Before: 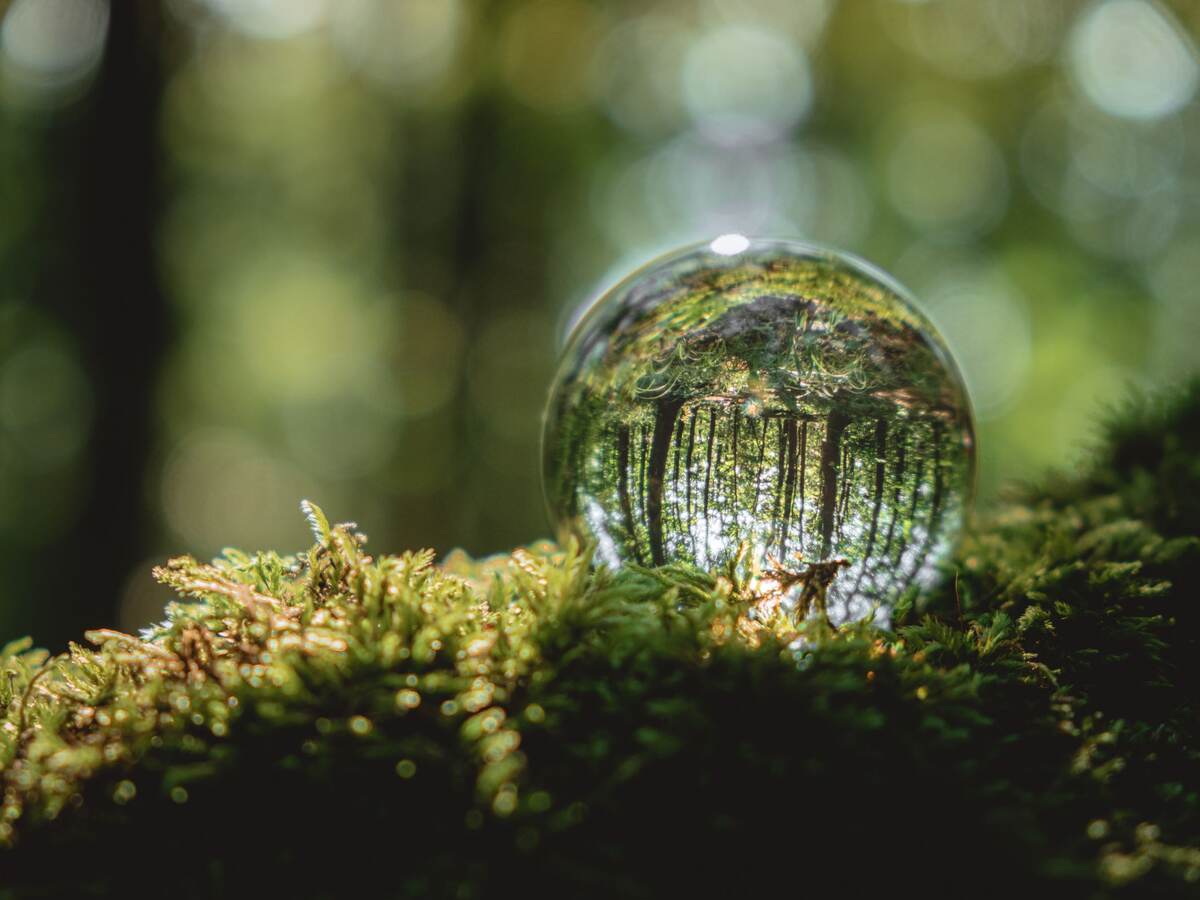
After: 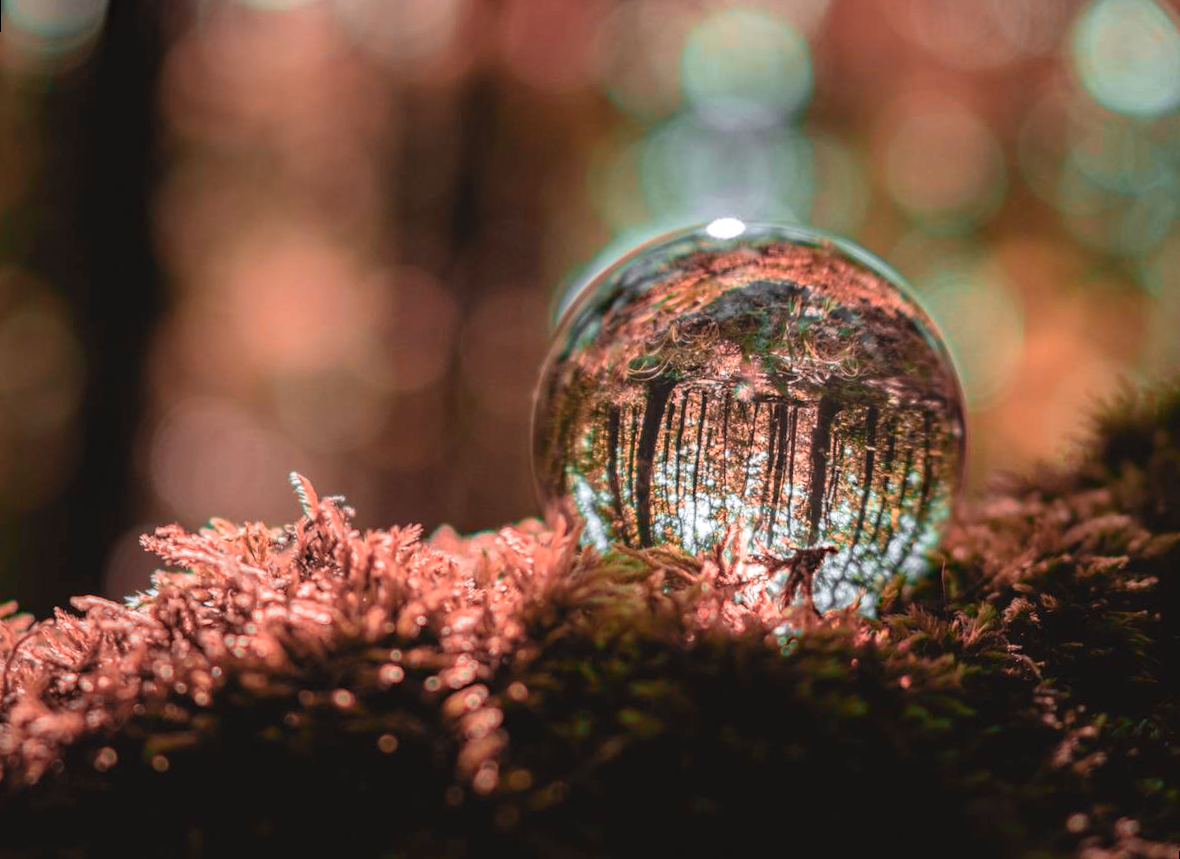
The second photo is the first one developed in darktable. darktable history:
rotate and perspective: rotation 1.57°, crop left 0.018, crop right 0.982, crop top 0.039, crop bottom 0.961
color zones: curves: ch2 [(0, 0.5) (0.084, 0.497) (0.323, 0.335) (0.4, 0.497) (1, 0.5)], process mode strong
haze removal: compatibility mode true, adaptive false
